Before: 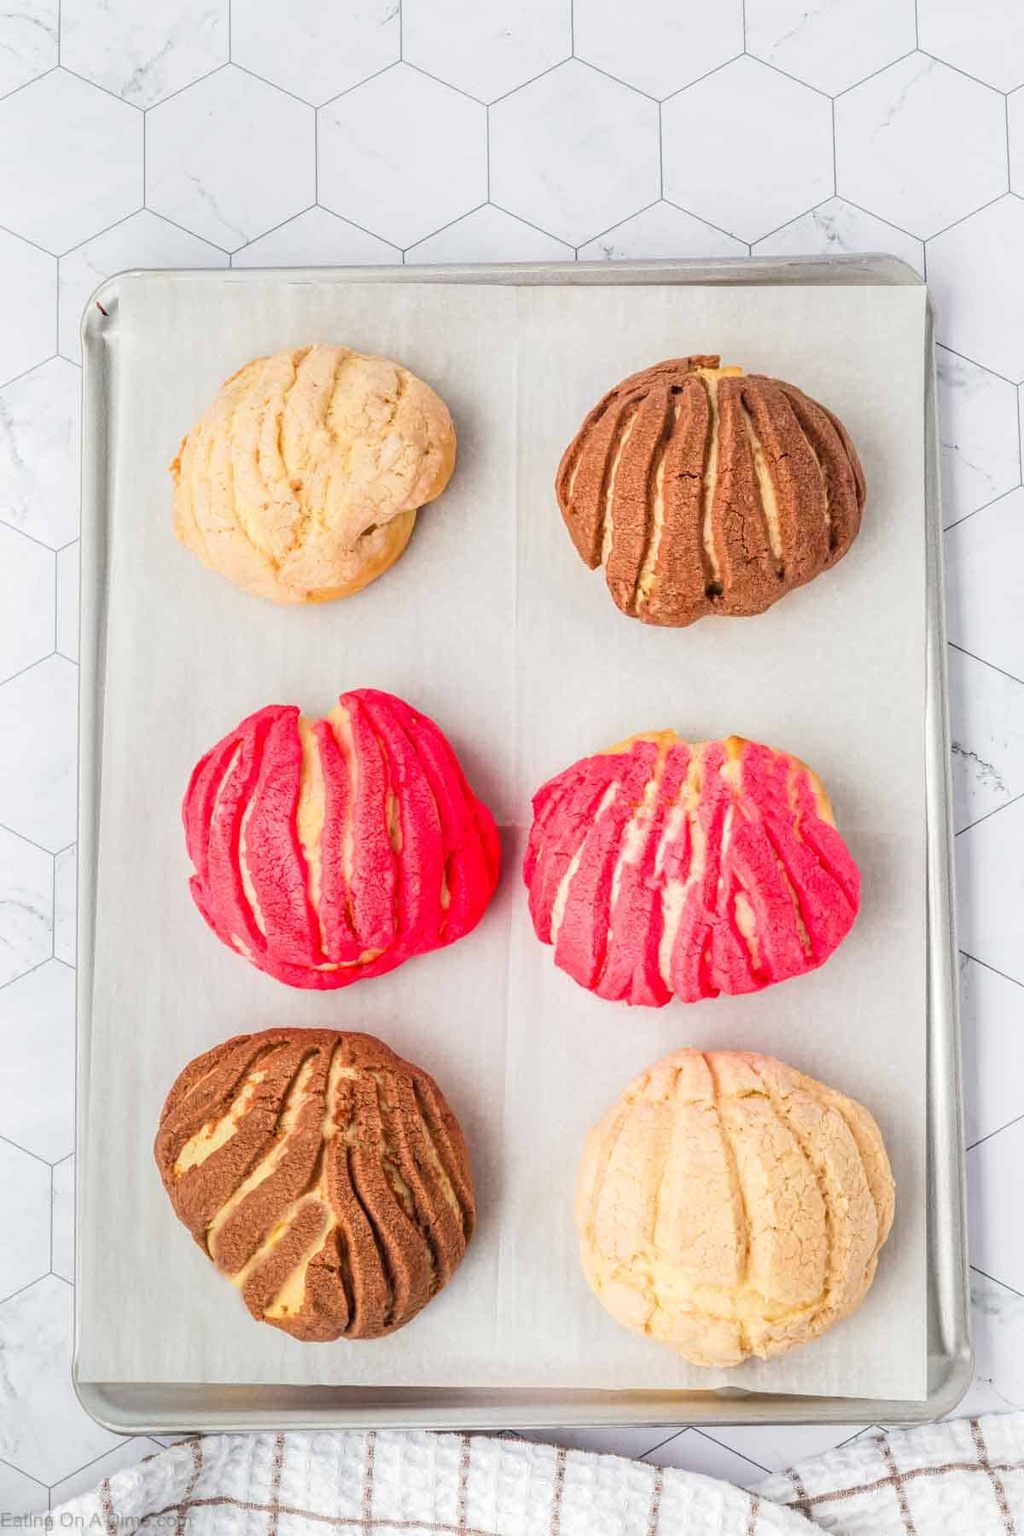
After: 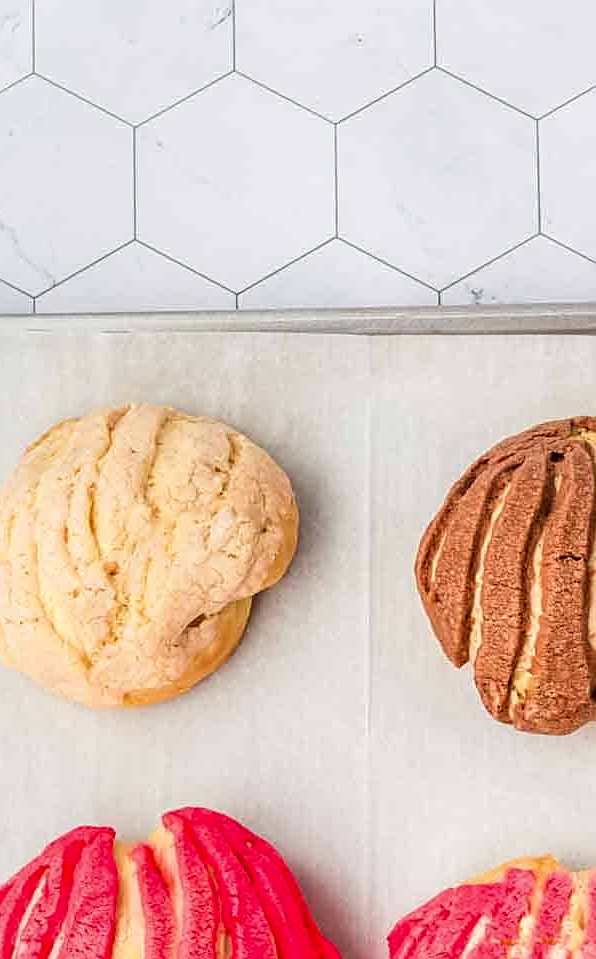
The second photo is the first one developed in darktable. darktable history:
crop: left 19.695%, right 30.578%, bottom 46.667%
sharpen: on, module defaults
local contrast: on, module defaults
